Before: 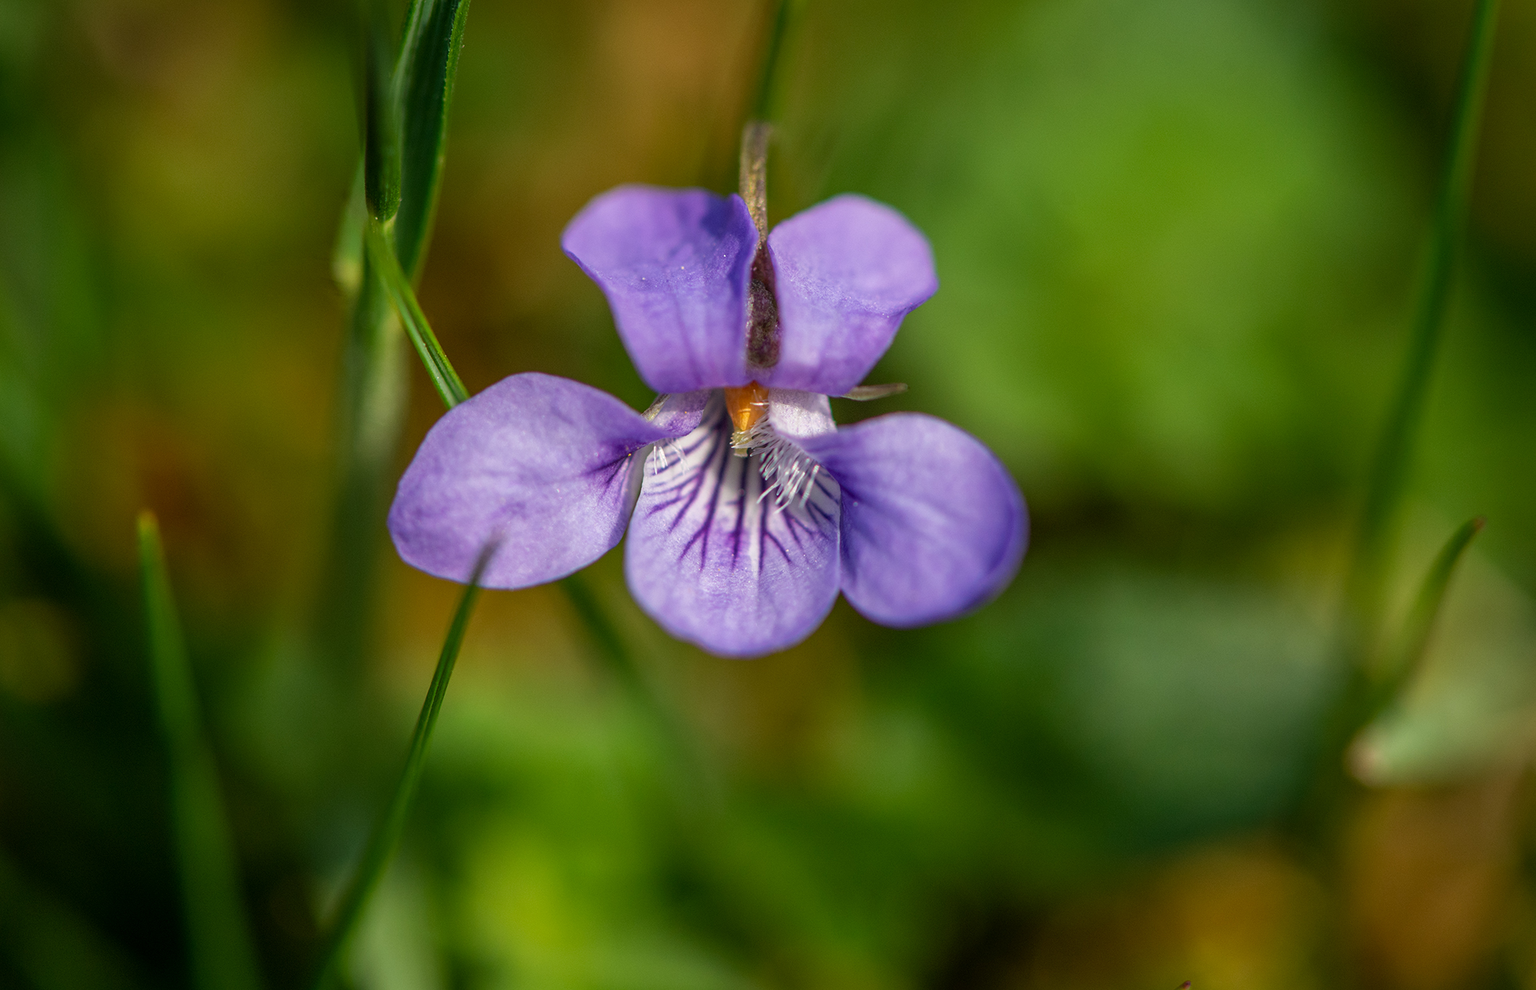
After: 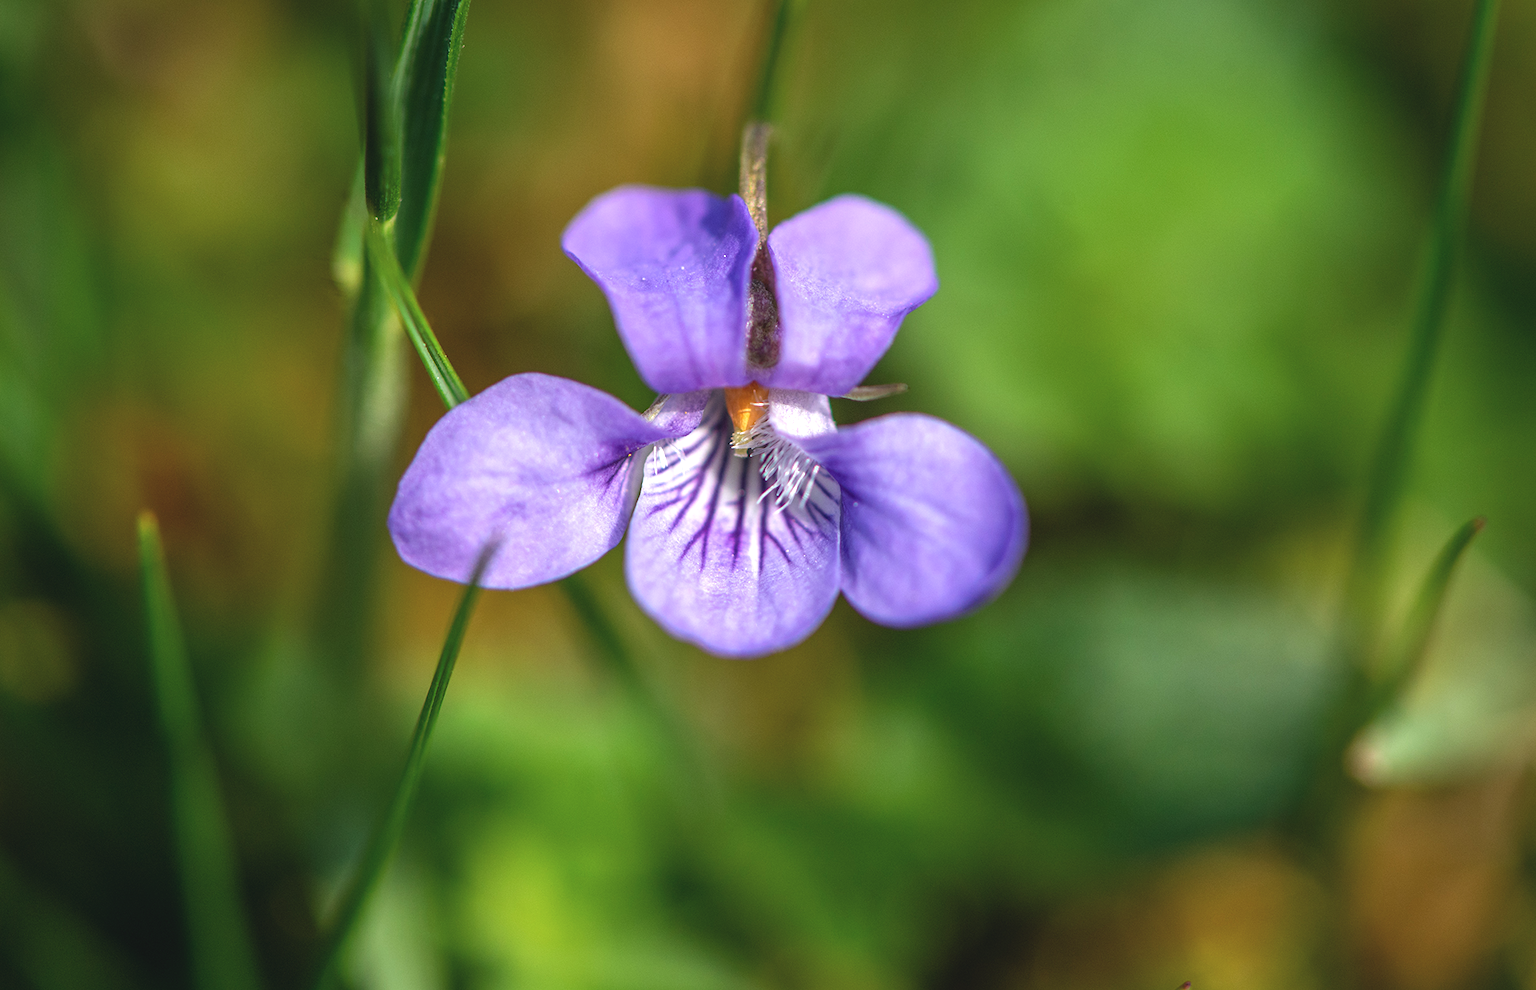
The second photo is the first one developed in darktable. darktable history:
color calibration: illuminant as shot in camera, x 0.358, y 0.373, temperature 4628.91 K
levels: mode automatic, gray 50.8%
exposure: black level correction -0.005, exposure 0.622 EV, compensate highlight preservation false
